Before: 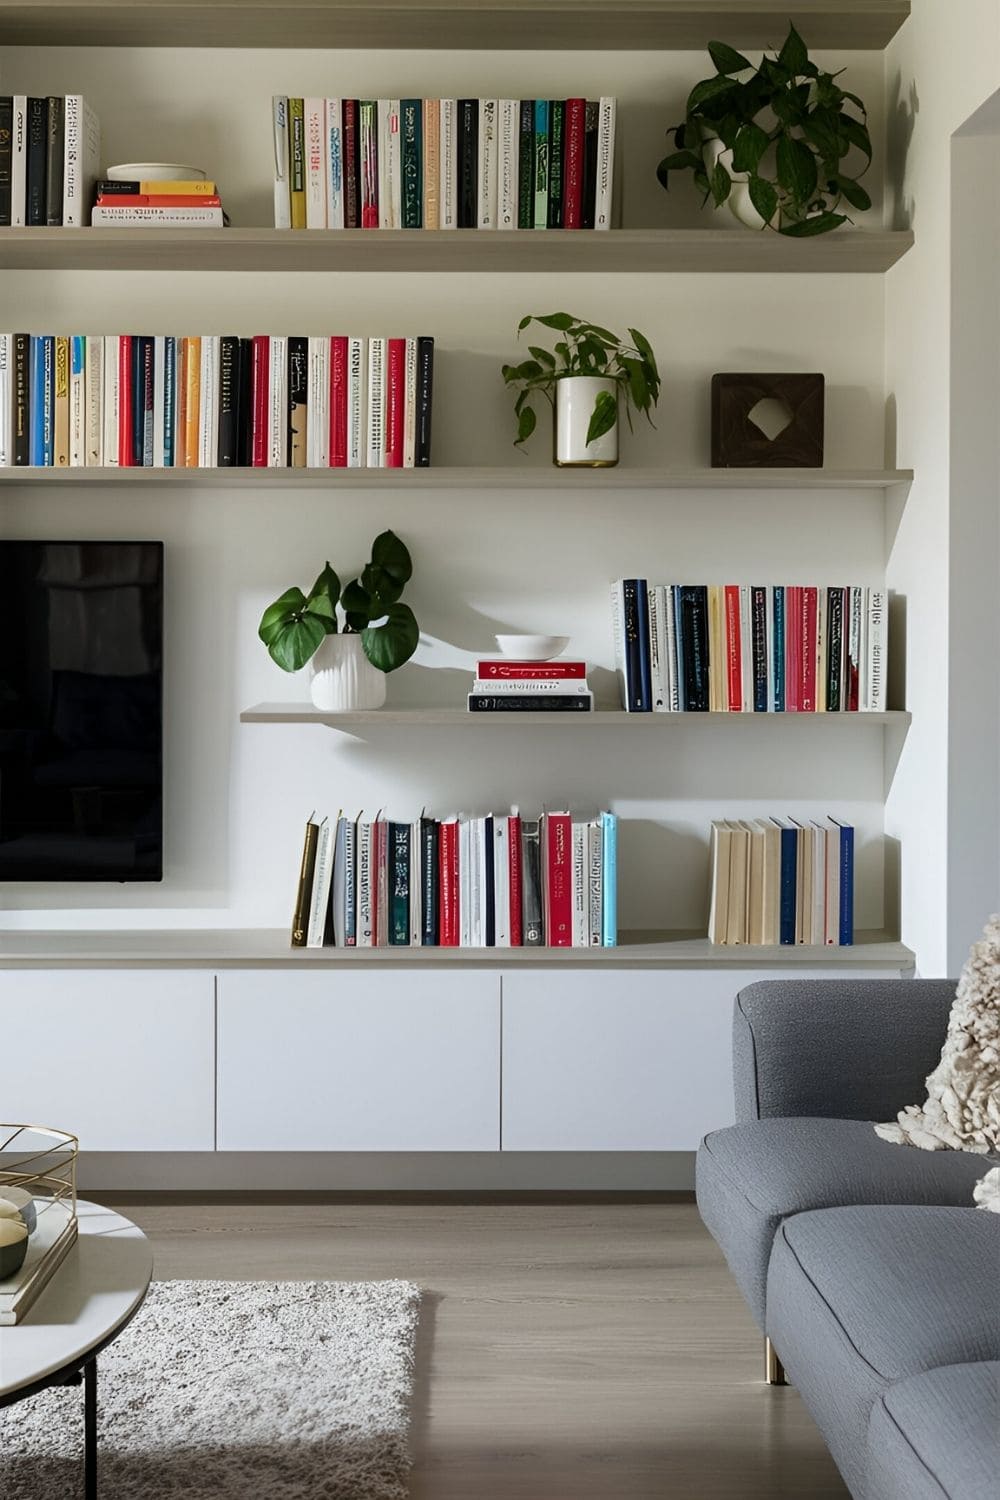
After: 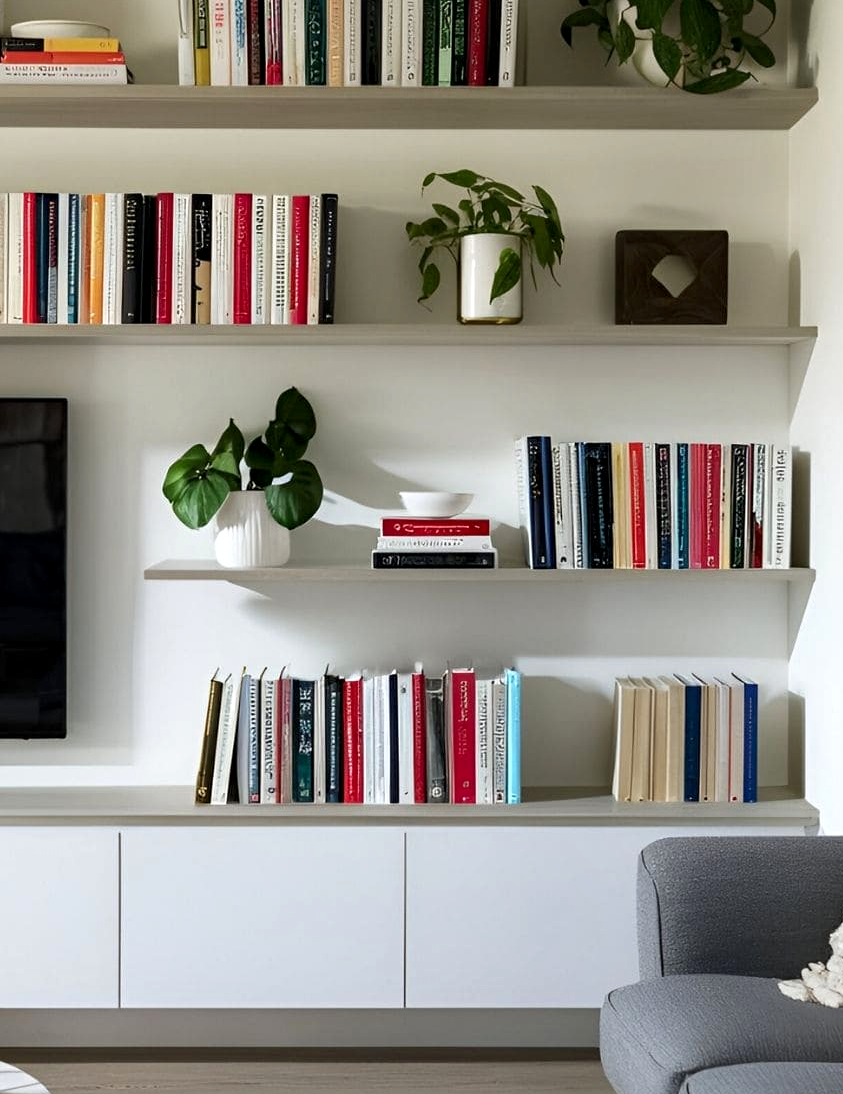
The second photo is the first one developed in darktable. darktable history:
crop and rotate: left 9.642%, top 9.566%, right 6.016%, bottom 17.454%
exposure: exposure 0.204 EV, compensate exposure bias true, compensate highlight preservation false
contrast equalizer: octaves 7, y [[0.6 ×6], [0.55 ×6], [0 ×6], [0 ×6], [0 ×6]], mix 0.194
